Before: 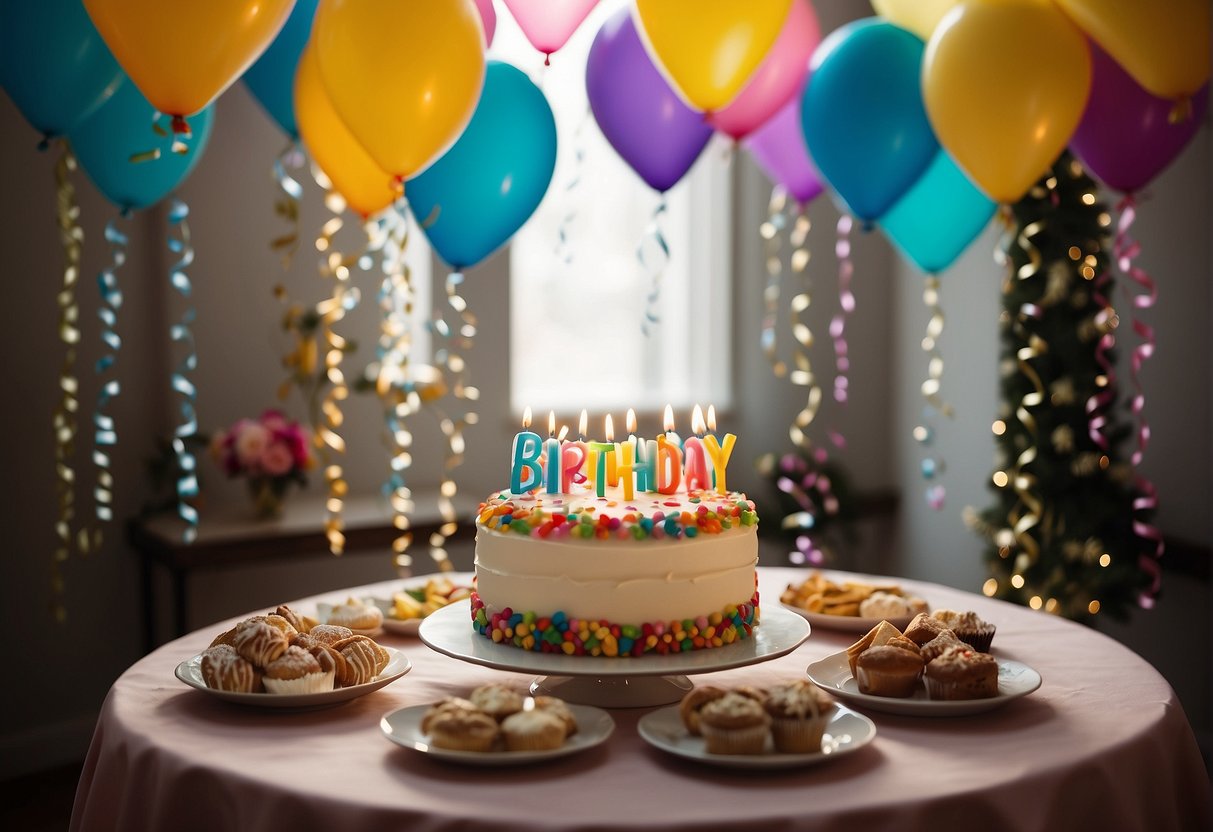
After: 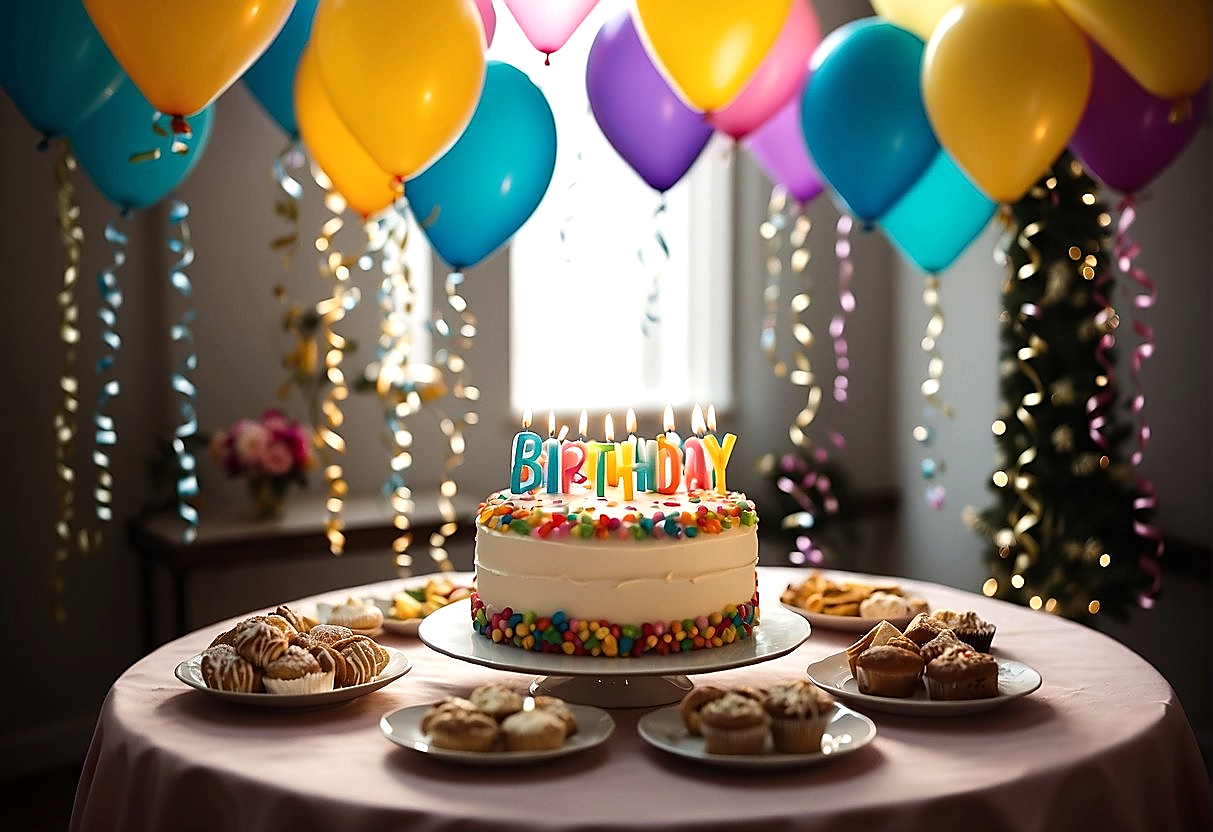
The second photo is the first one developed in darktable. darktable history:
tone equalizer: -8 EV -0.417 EV, -7 EV -0.389 EV, -6 EV -0.333 EV, -5 EV -0.222 EV, -3 EV 0.222 EV, -2 EV 0.333 EV, -1 EV 0.389 EV, +0 EV 0.417 EV, edges refinement/feathering 500, mask exposure compensation -1.57 EV, preserve details no
sharpen: radius 1.4, amount 1.25, threshold 0.7
